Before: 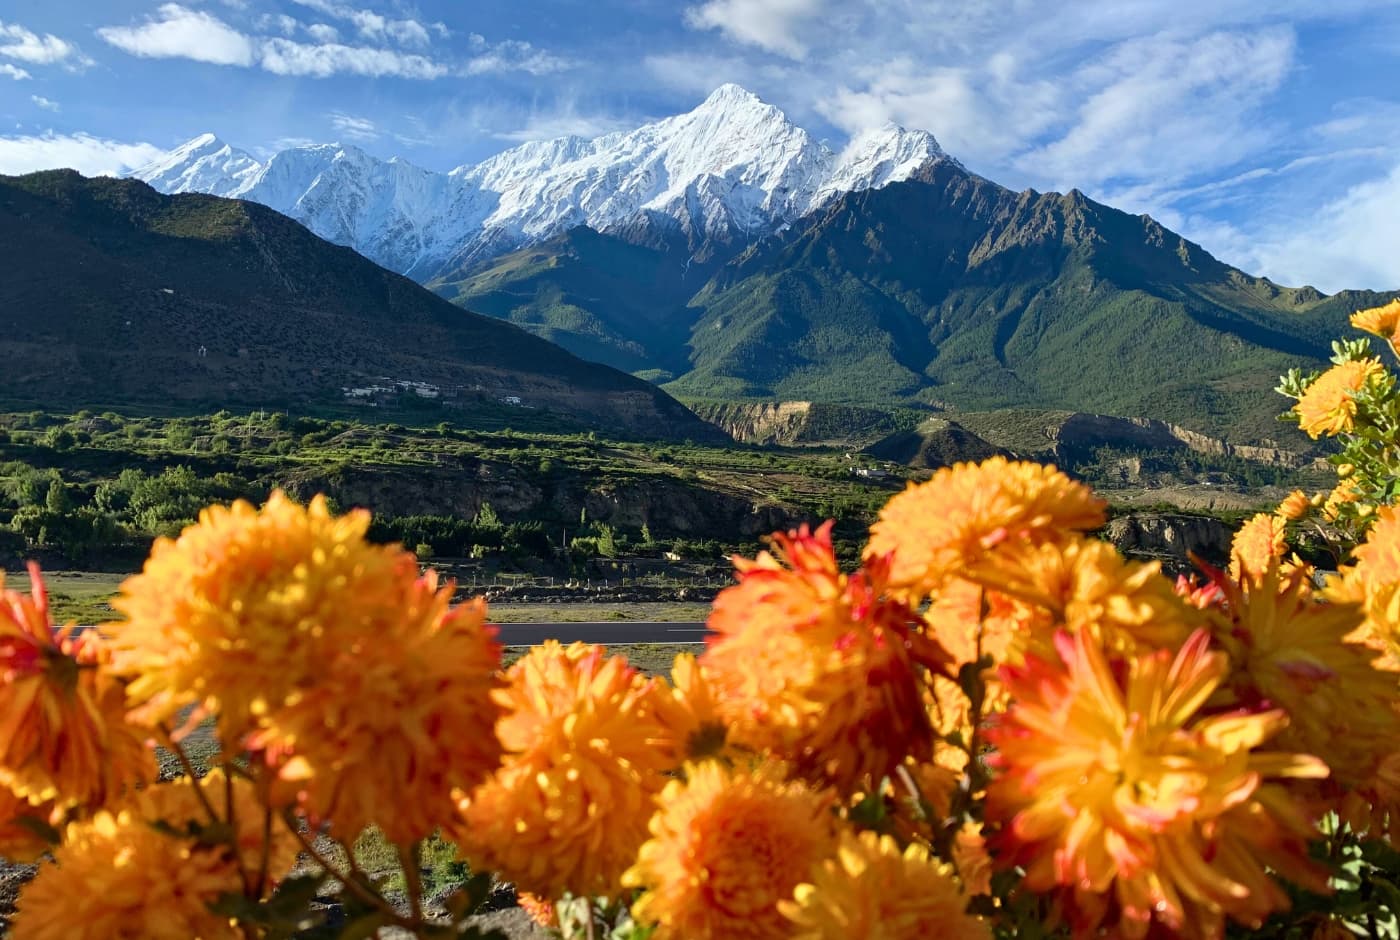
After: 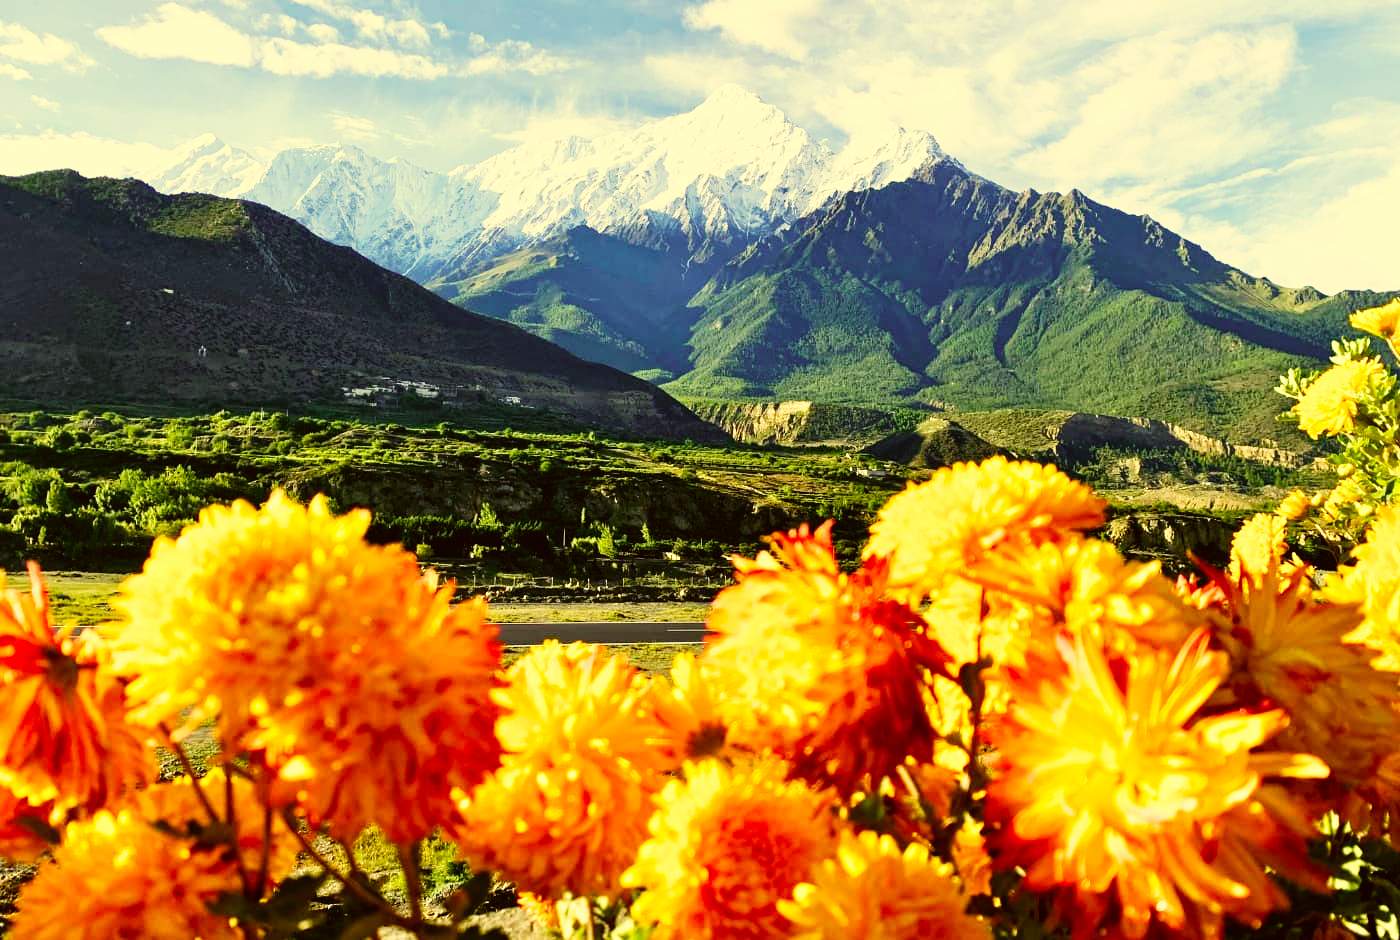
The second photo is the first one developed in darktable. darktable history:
color correction: highlights a* 0.141, highlights b* 29.54, shadows a* -0.292, shadows b* 21.74
base curve: curves: ch0 [(0, 0) (0.007, 0.004) (0.027, 0.03) (0.046, 0.07) (0.207, 0.54) (0.442, 0.872) (0.673, 0.972) (1, 1)], preserve colors none
